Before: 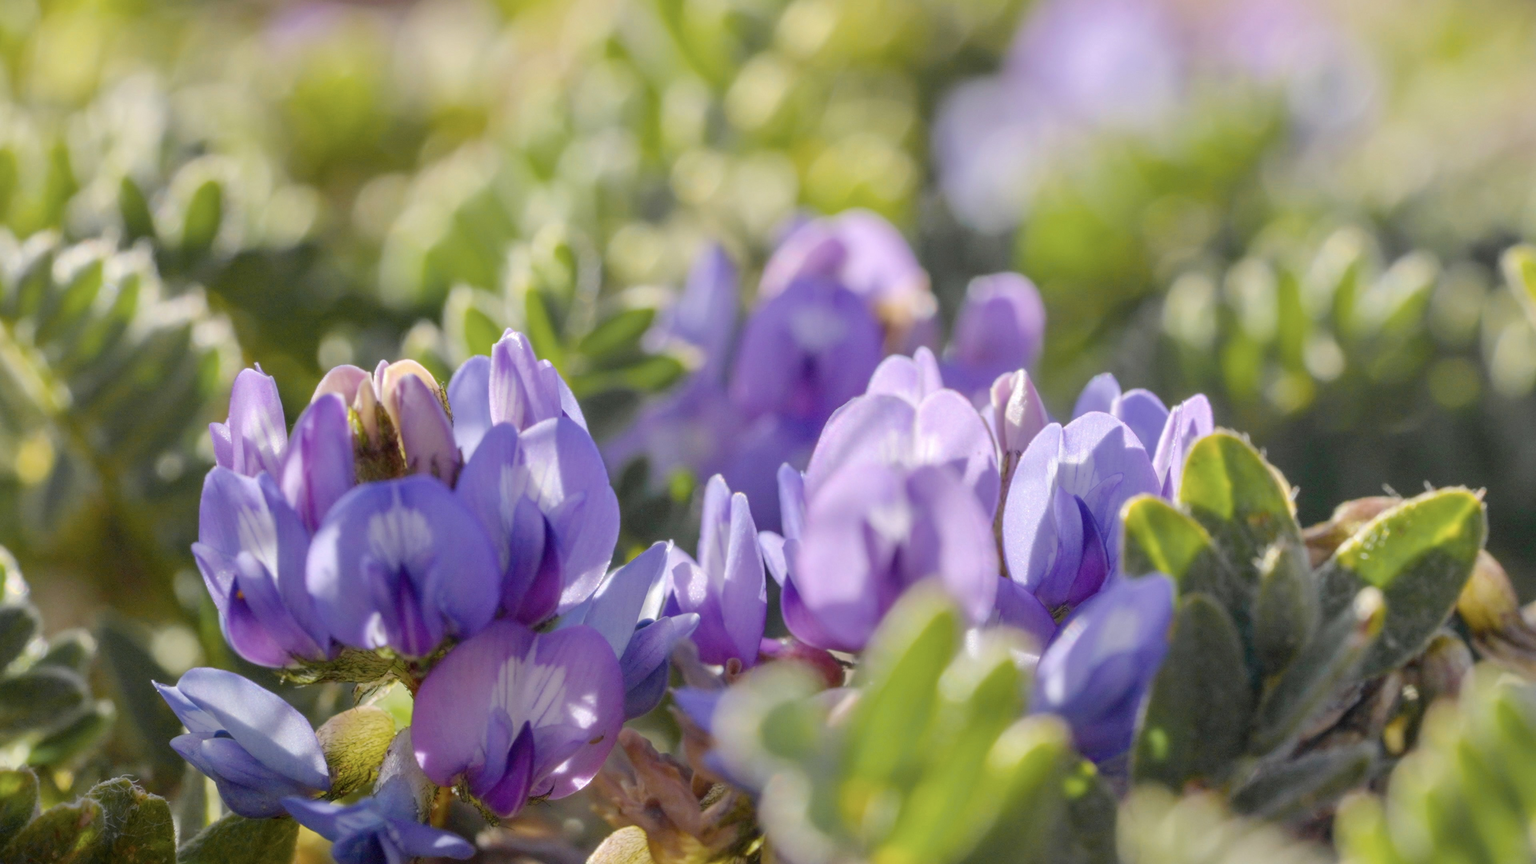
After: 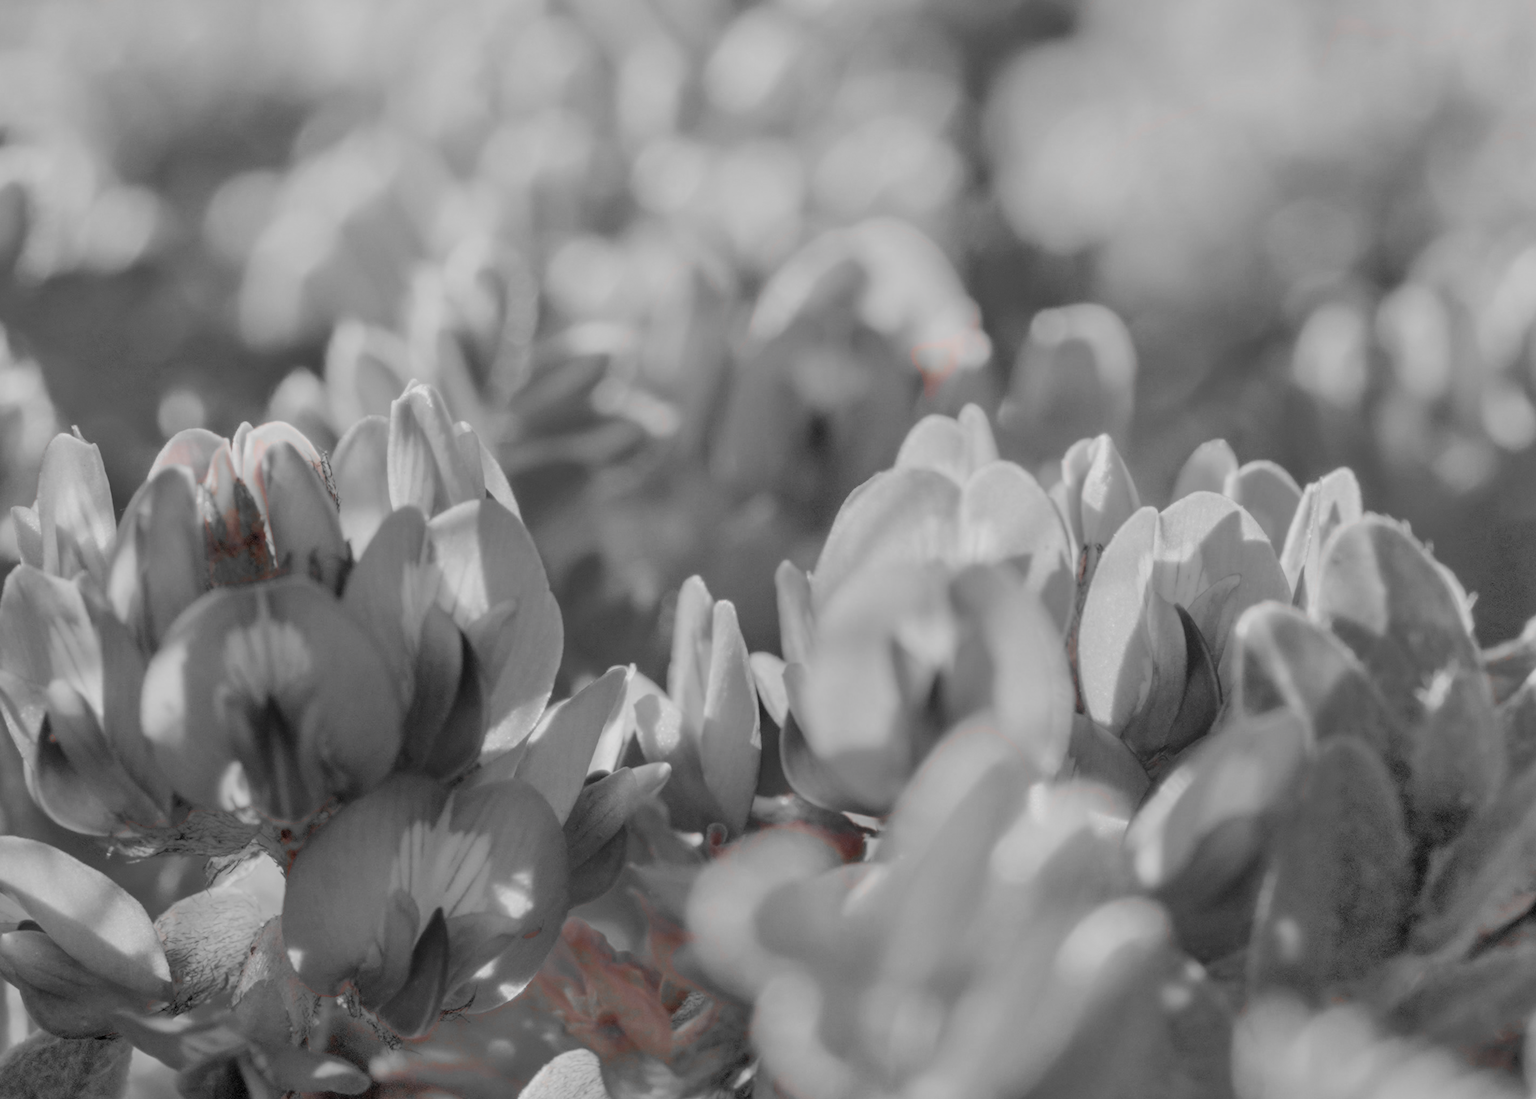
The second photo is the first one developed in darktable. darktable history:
filmic rgb: black relative exposure -7.65 EV, white relative exposure 4.56 EV, hardness 3.61
tone equalizer: -8 EV -0.512 EV, -7 EV -0.352 EV, -6 EV -0.074 EV, -5 EV 0.45 EV, -4 EV 0.965 EV, -3 EV 0.823 EV, -2 EV -0.015 EV, -1 EV 0.141 EV, +0 EV -0.012 EV
color zones: curves: ch1 [(0, 0.006) (0.094, 0.285) (0.171, 0.001) (0.429, 0.001) (0.571, 0.003) (0.714, 0.004) (0.857, 0.004) (1, 0.006)]
crop and rotate: left 13.112%, top 5.403%, right 12.556%
